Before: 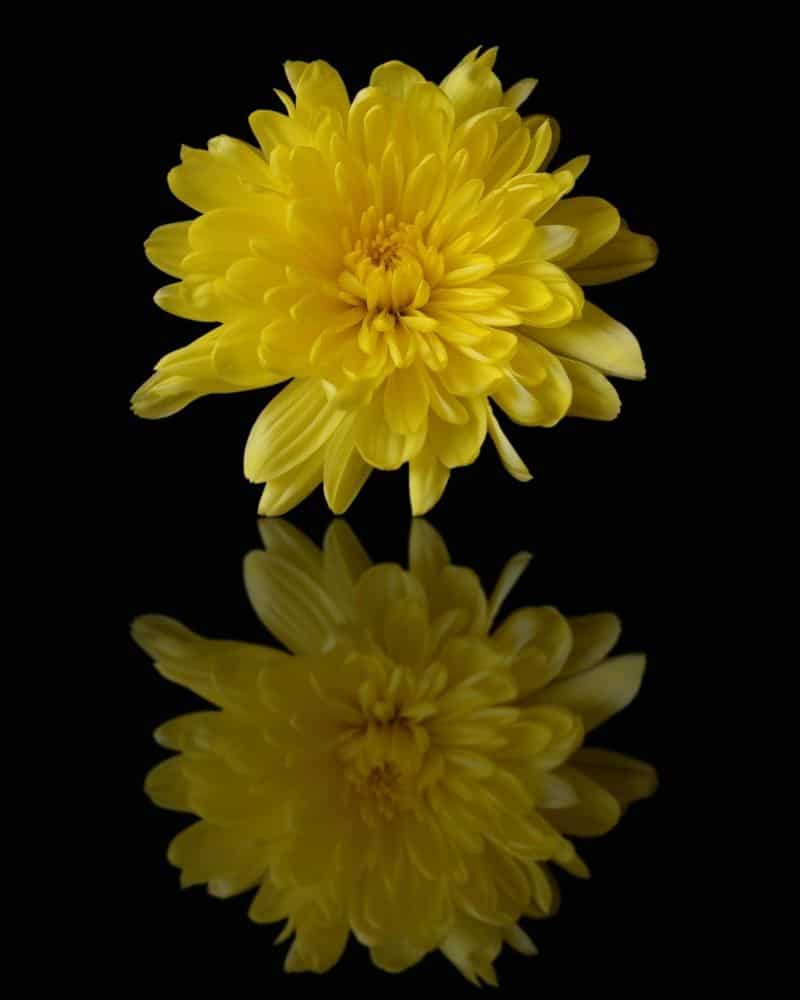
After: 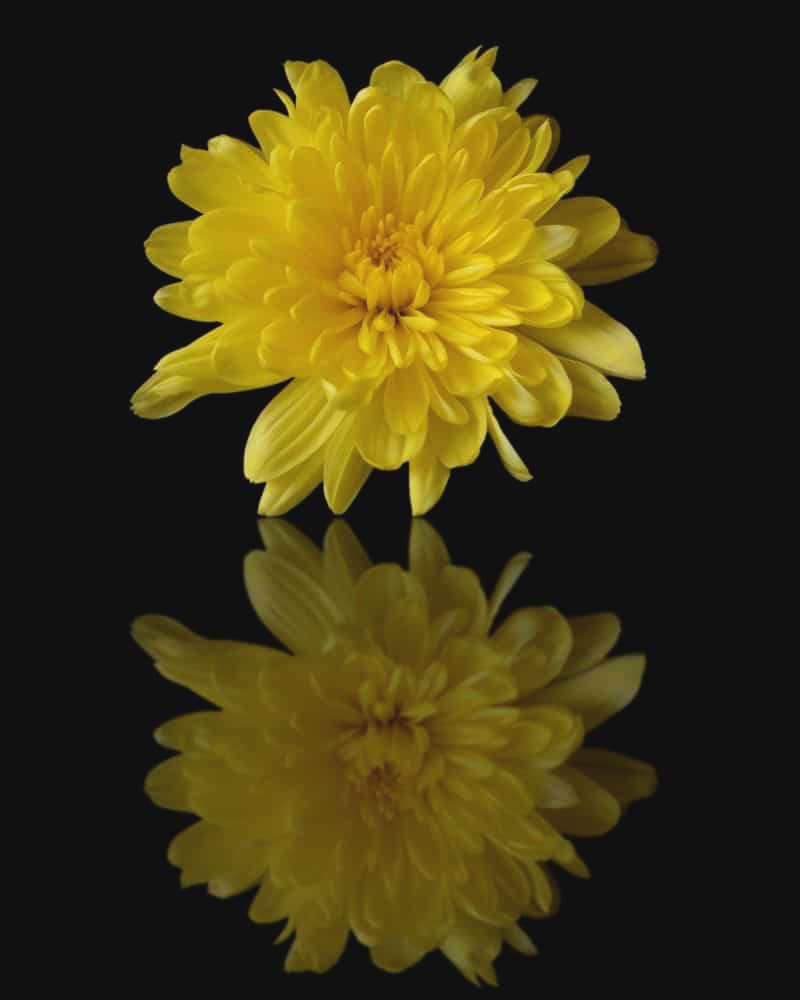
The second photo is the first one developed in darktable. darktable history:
velvia: on, module defaults
exposure: black level correction -0.004, exposure 0.058 EV, compensate highlight preservation false
